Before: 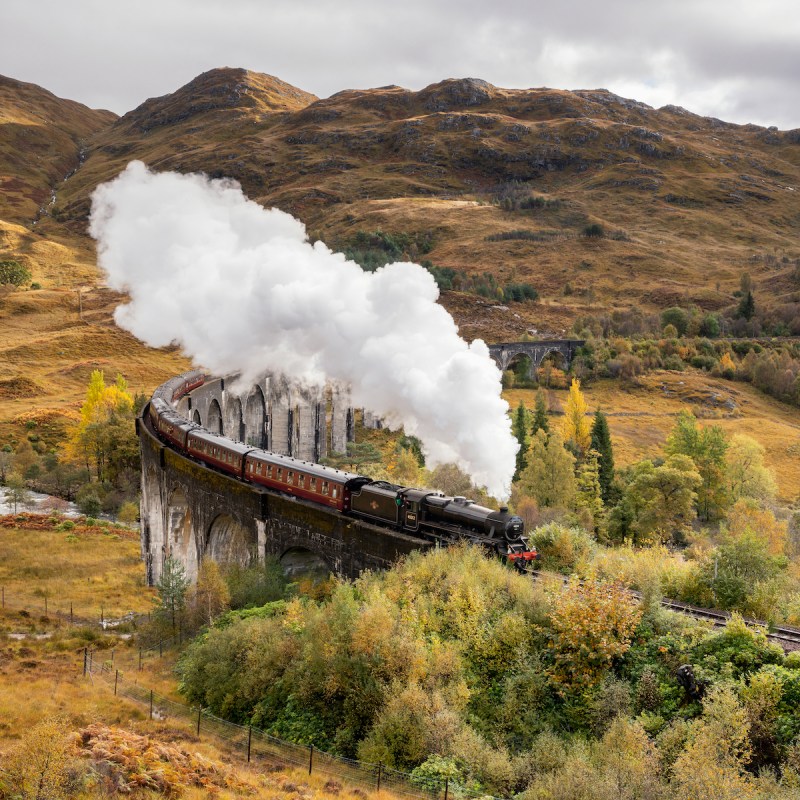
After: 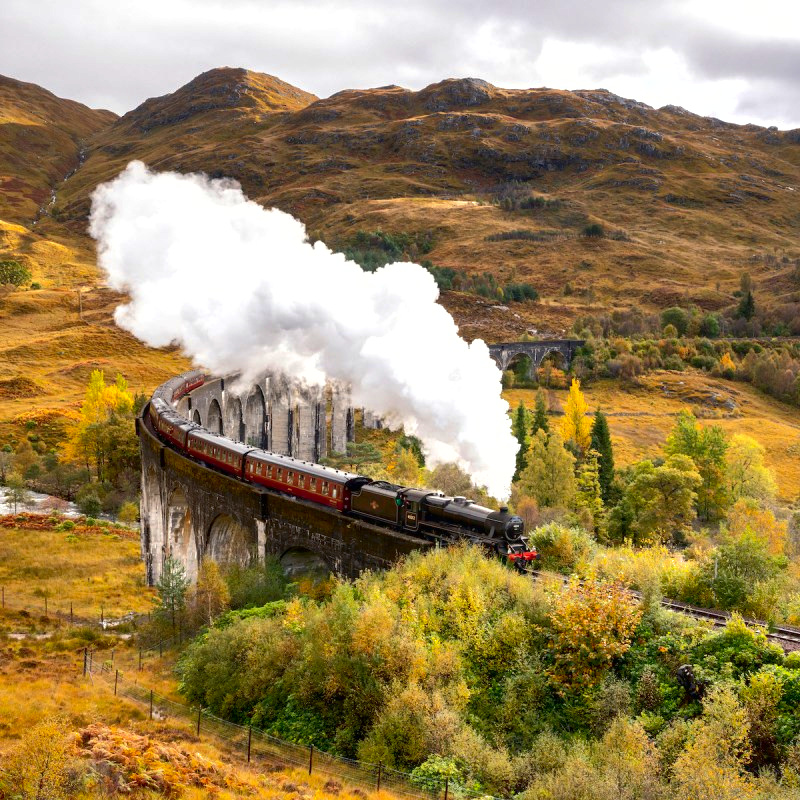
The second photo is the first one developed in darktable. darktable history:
contrast brightness saturation: contrast 0.122, brightness -0.117, saturation 0.198
exposure: black level correction 0, exposure 0.498 EV, compensate exposure bias true, compensate highlight preservation false
shadows and highlights: on, module defaults
